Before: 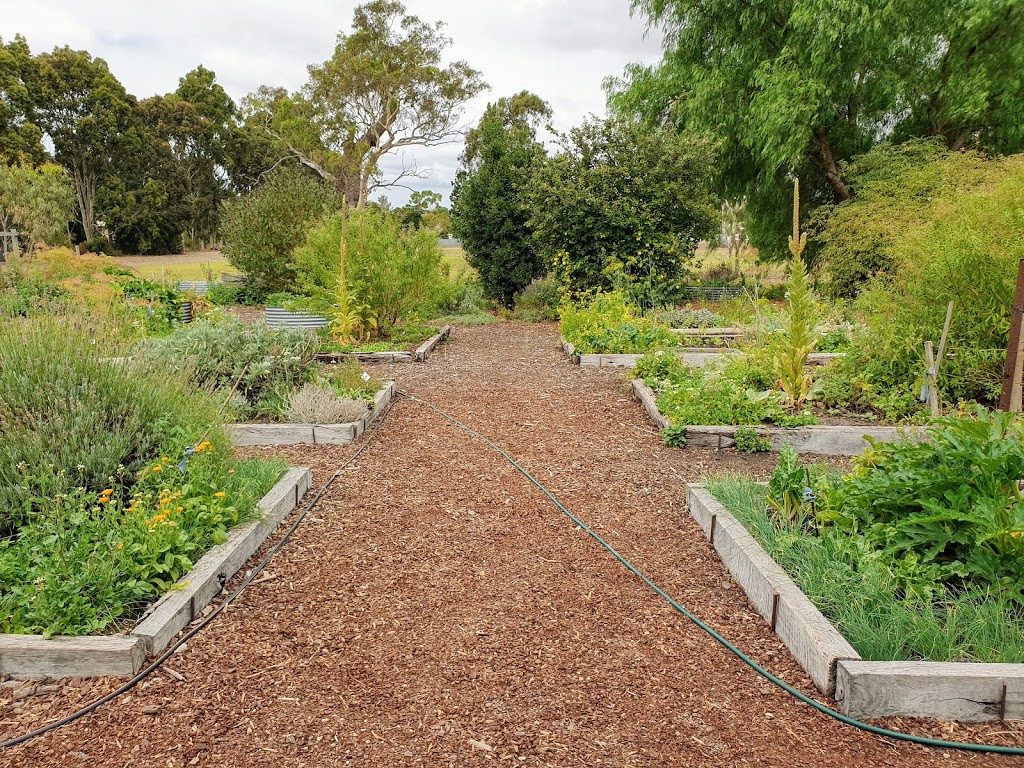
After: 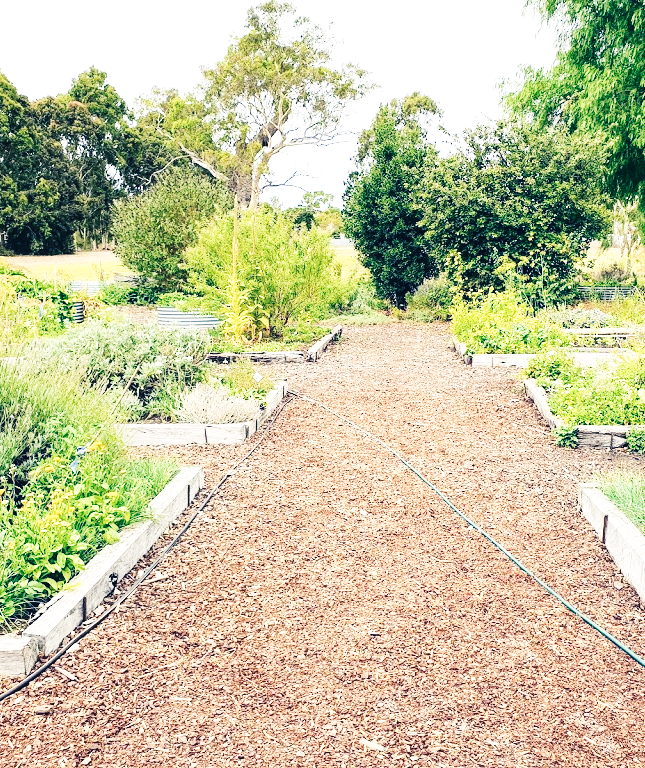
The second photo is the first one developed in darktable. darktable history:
crop: left 10.561%, right 26.422%
tone equalizer: -8 EV -0.381 EV, -7 EV -0.365 EV, -6 EV -0.346 EV, -5 EV -0.213 EV, -3 EV 0.257 EV, -2 EV 0.343 EV, -1 EV 0.4 EV, +0 EV 0.424 EV
color balance rgb: shadows lift › luminance -41.005%, shadows lift › chroma 13.886%, shadows lift › hue 260.22°, global offset › luminance 0.764%, perceptual saturation grading › global saturation -4.166%
base curve: curves: ch0 [(0, 0.003) (0.001, 0.002) (0.006, 0.004) (0.02, 0.022) (0.048, 0.086) (0.094, 0.234) (0.162, 0.431) (0.258, 0.629) (0.385, 0.8) (0.548, 0.918) (0.751, 0.988) (1, 1)], preserve colors none
